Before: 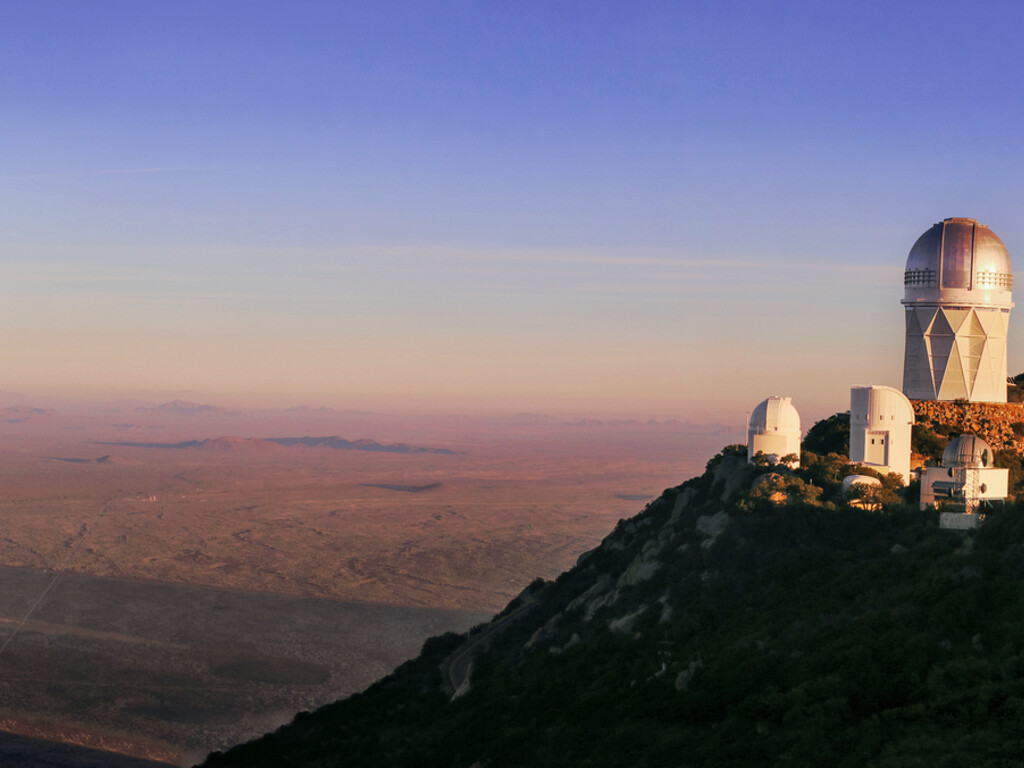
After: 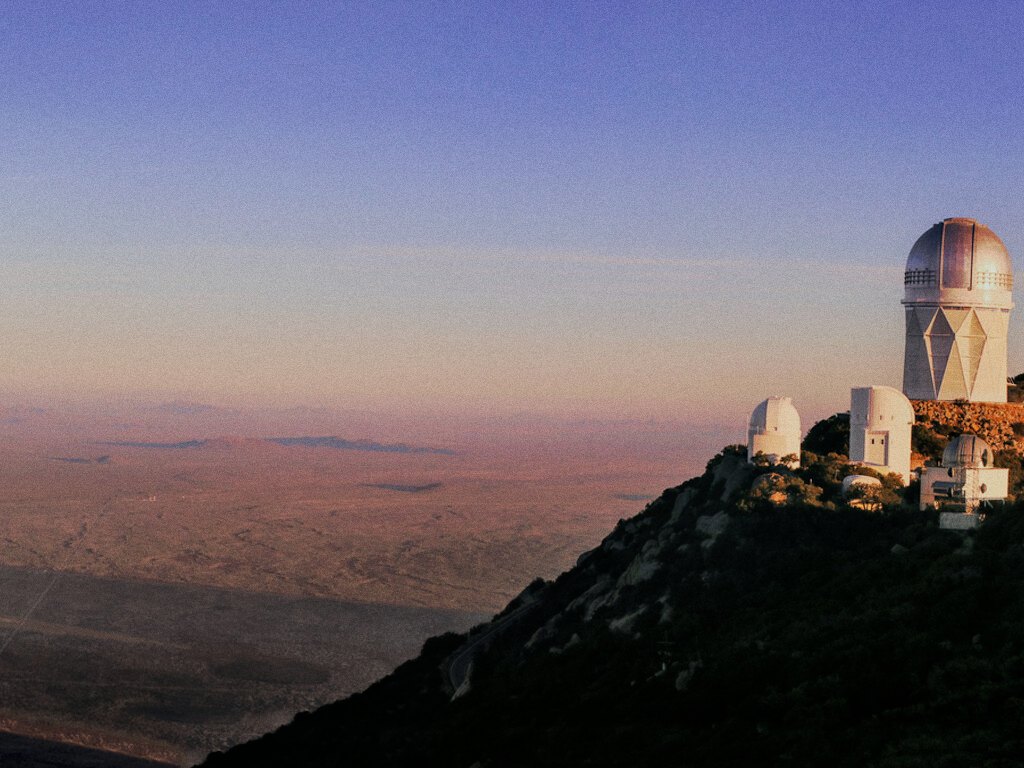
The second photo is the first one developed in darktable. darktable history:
filmic rgb: hardness 4.17
grain: on, module defaults
